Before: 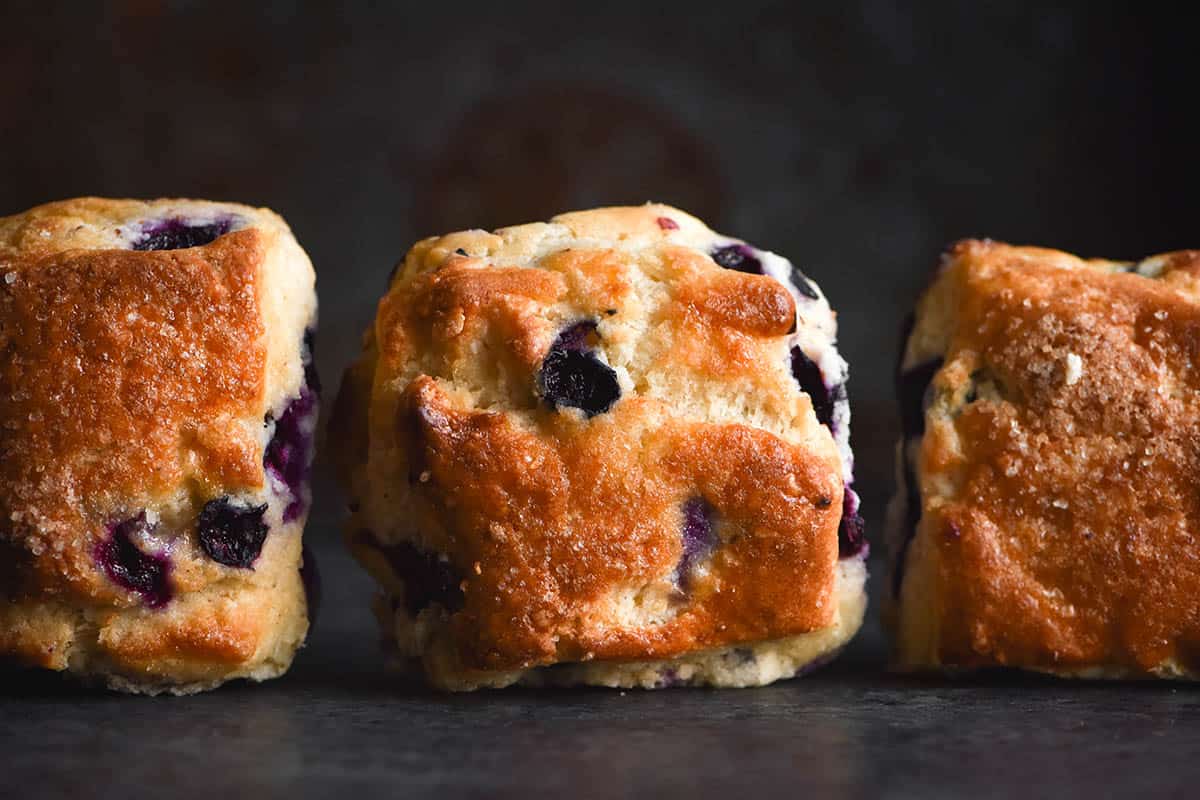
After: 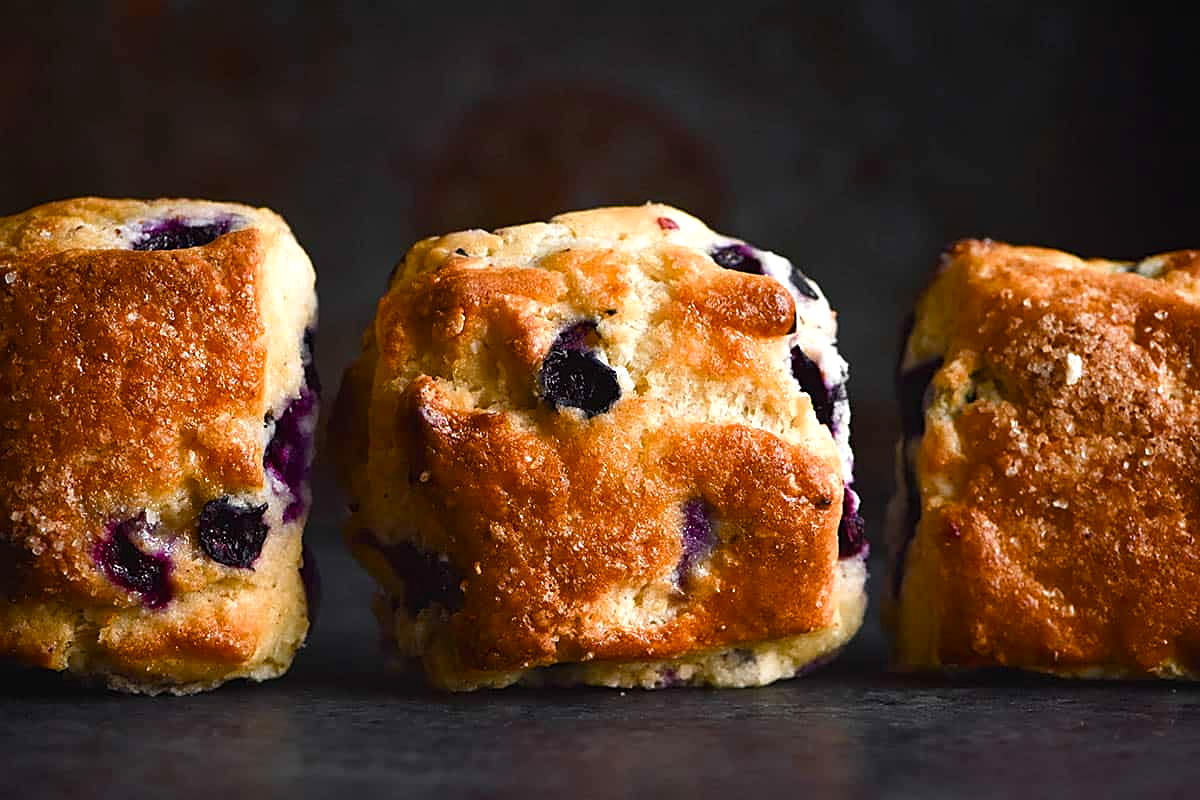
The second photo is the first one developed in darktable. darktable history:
color balance rgb: perceptual saturation grading › global saturation 20%, perceptual saturation grading › highlights -25.524%, perceptual saturation grading › shadows 25.007%, perceptual brilliance grading › highlights 5.378%, perceptual brilliance grading › shadows -9.716%, global vibrance 20%
exposure: compensate highlight preservation false
sharpen: on, module defaults
